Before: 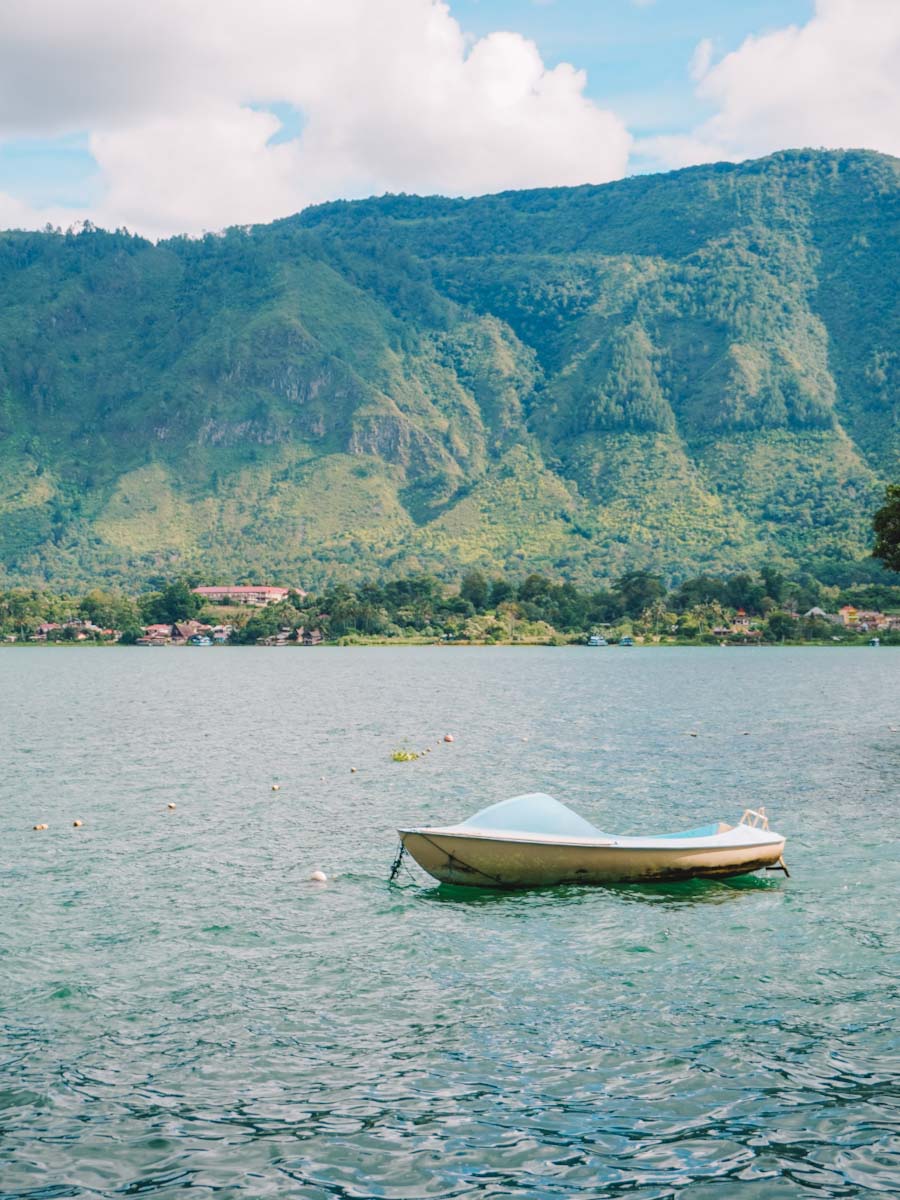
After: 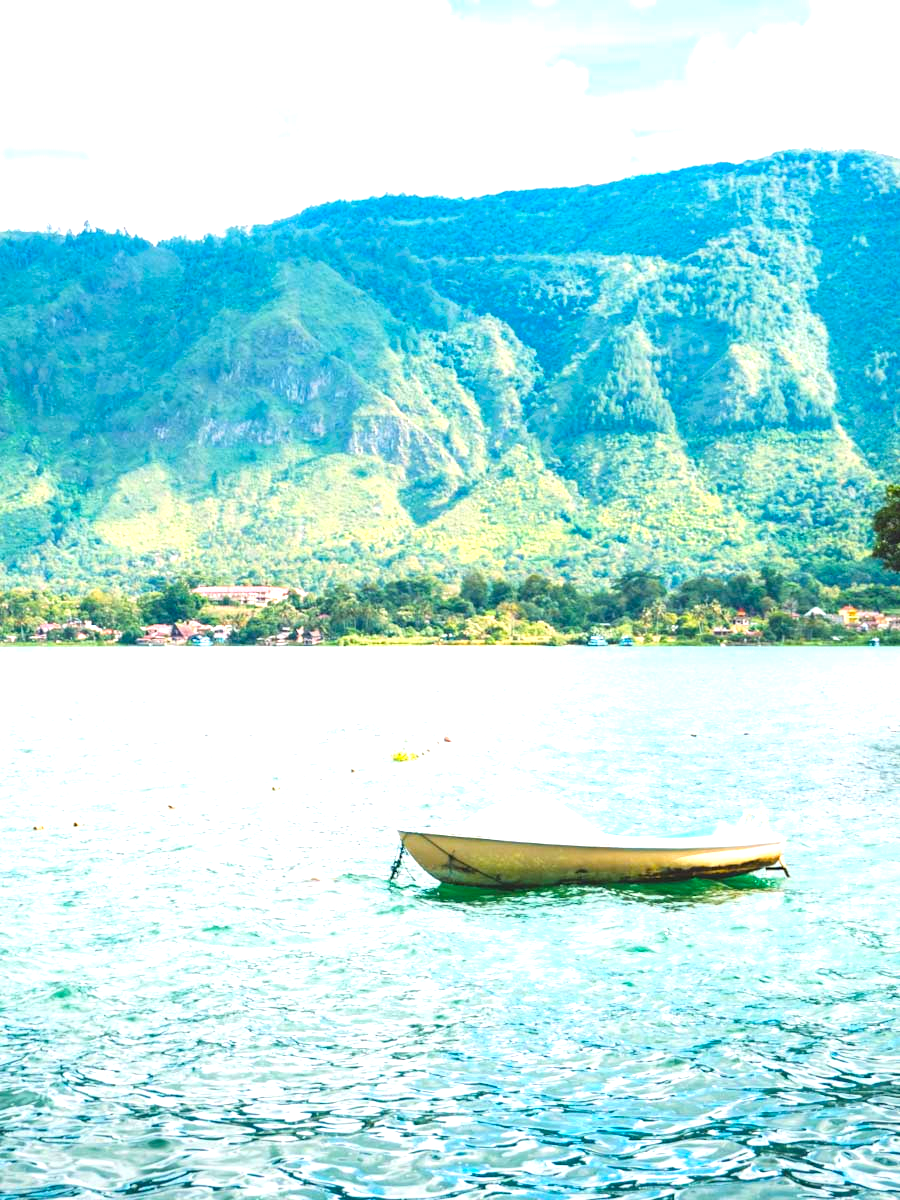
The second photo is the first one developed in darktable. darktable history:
color balance rgb: perceptual saturation grading › global saturation 20%, global vibrance 20%
exposure: black level correction 0, exposure 1.388 EV, compensate exposure bias true, compensate highlight preservation false
